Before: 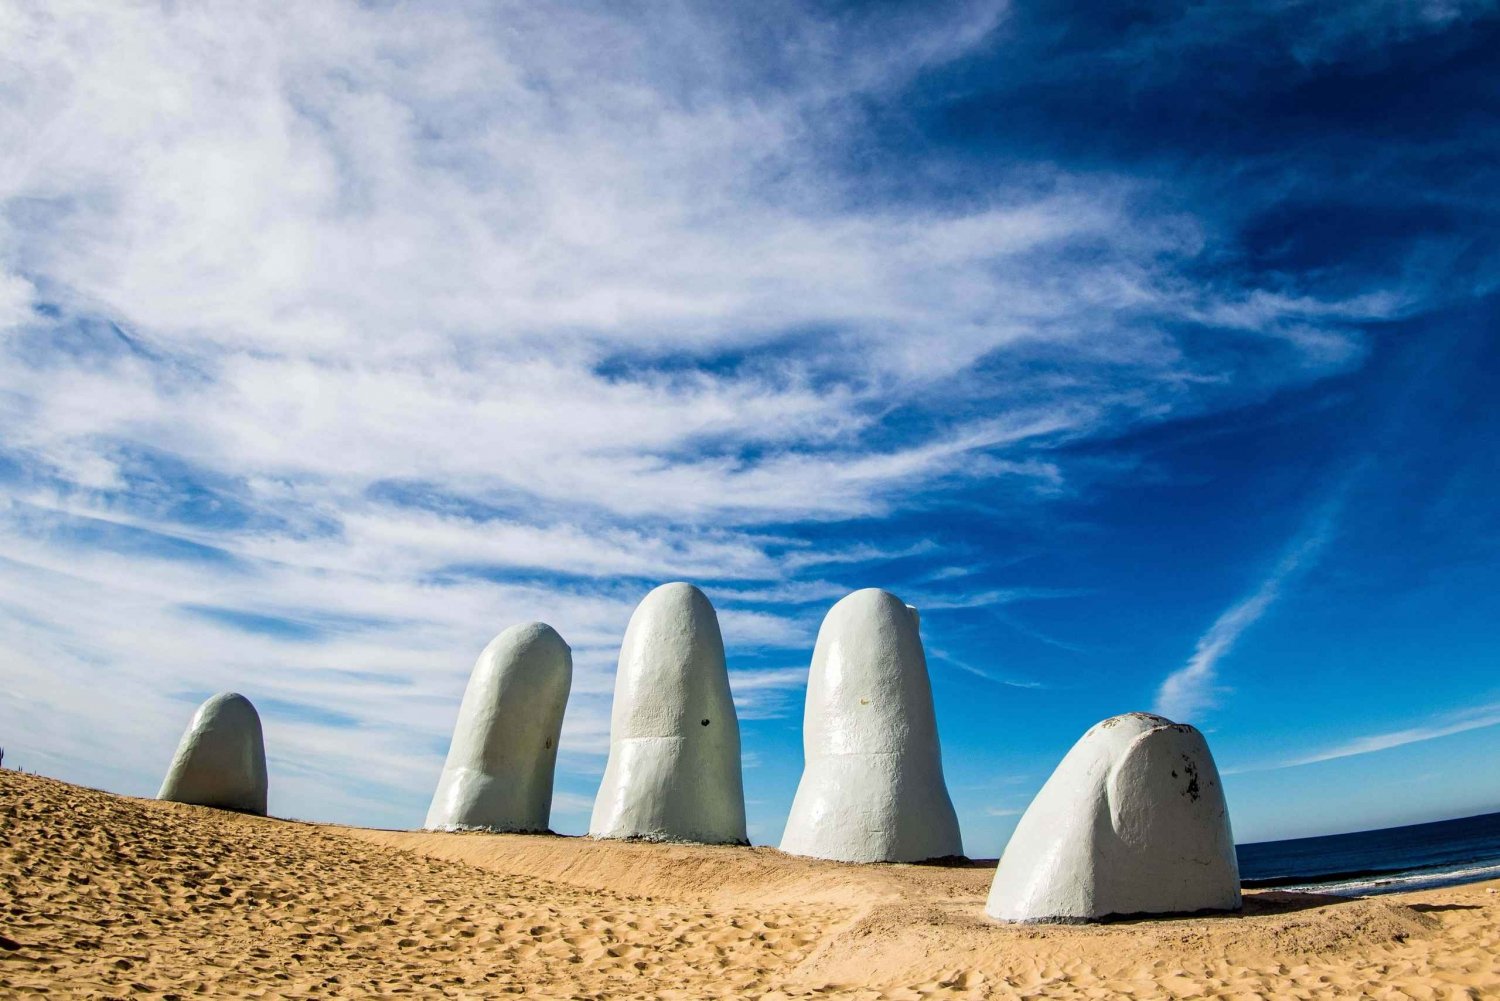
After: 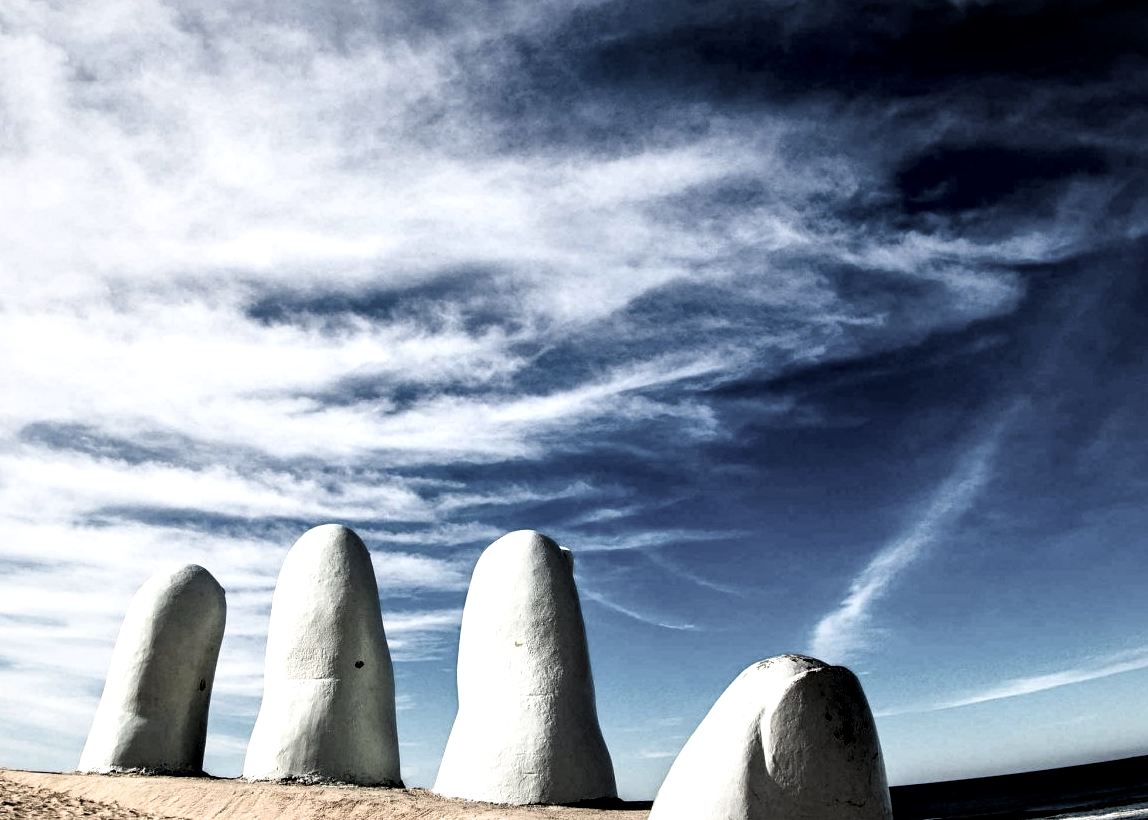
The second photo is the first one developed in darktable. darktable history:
filmic rgb: black relative exposure -3.63 EV, white relative exposure 2.16 EV, hardness 3.62
color balance rgb: linear chroma grading › global chroma -16.06%, perceptual saturation grading › global saturation -32.85%, global vibrance -23.56%
local contrast: mode bilateral grid, contrast 25, coarseness 60, detail 151%, midtone range 0.2
crop: left 23.095%, top 5.827%, bottom 11.854%
